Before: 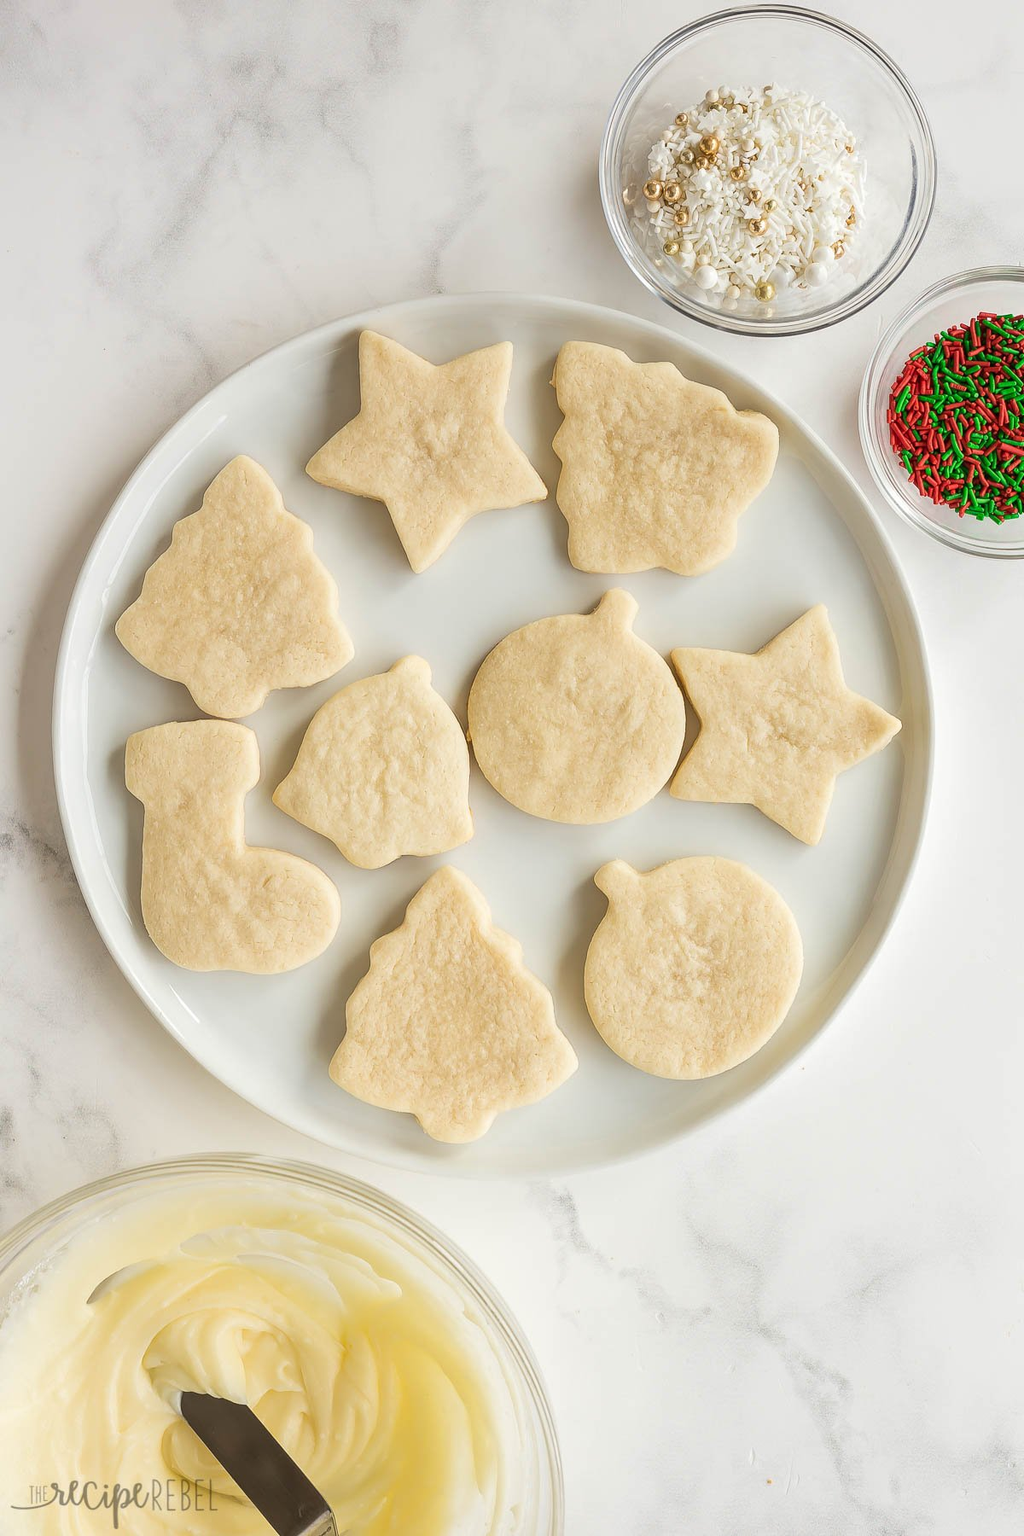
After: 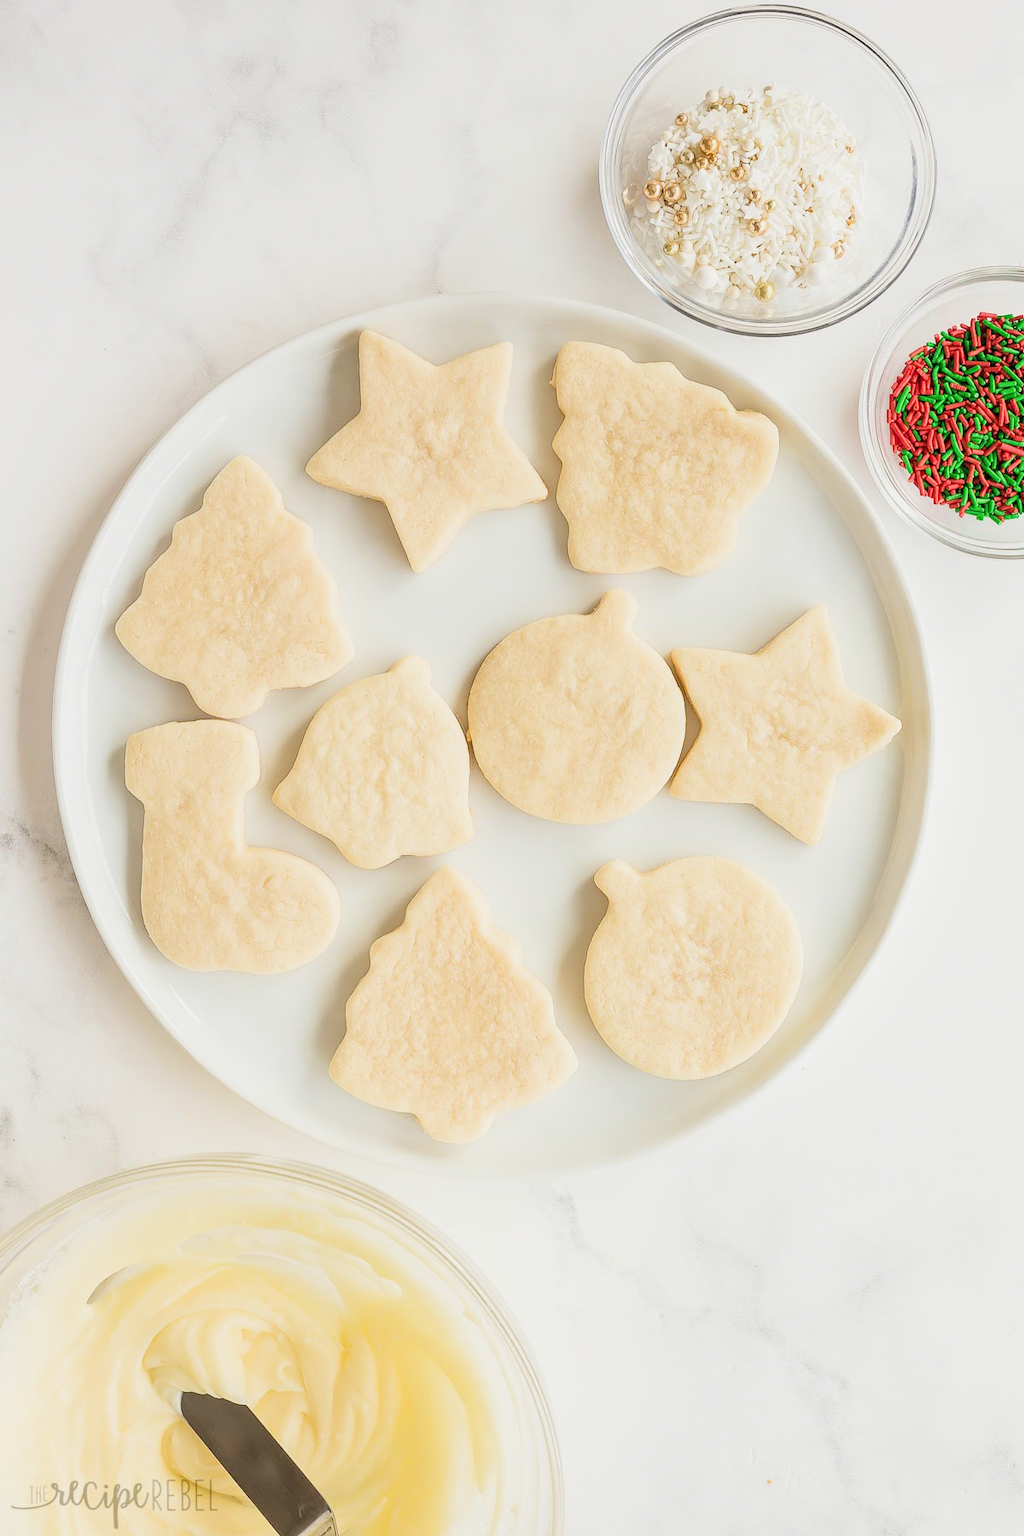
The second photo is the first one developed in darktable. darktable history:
exposure: black level correction 0, exposure 1 EV, compensate exposure bias true, compensate highlight preservation false
filmic rgb: black relative exposure -7.65 EV, white relative exposure 4.56 EV, hardness 3.61, contrast 0.996
